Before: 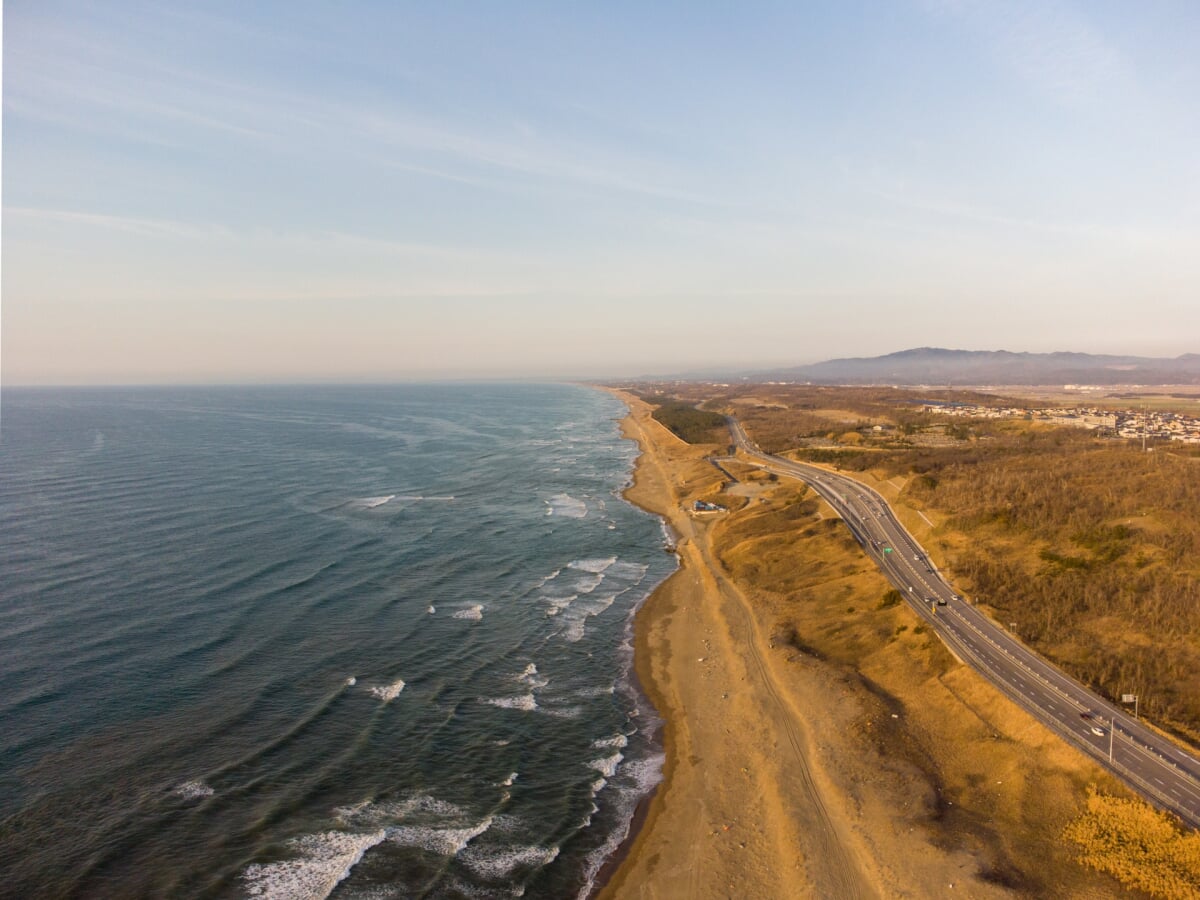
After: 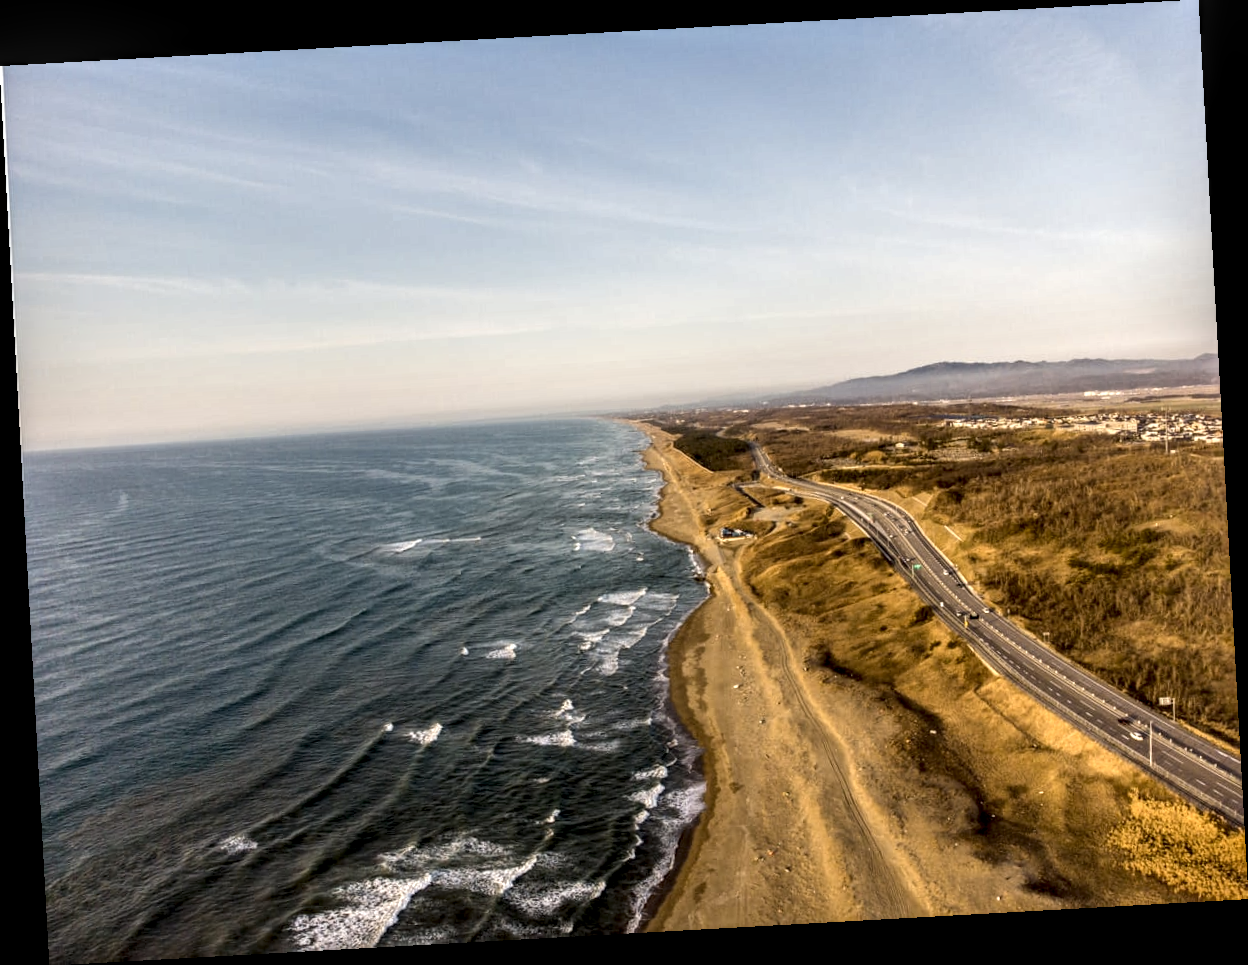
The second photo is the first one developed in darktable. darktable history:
rotate and perspective: rotation -3.18°, automatic cropping off
color contrast: green-magenta contrast 0.81
local contrast: detail 203%
